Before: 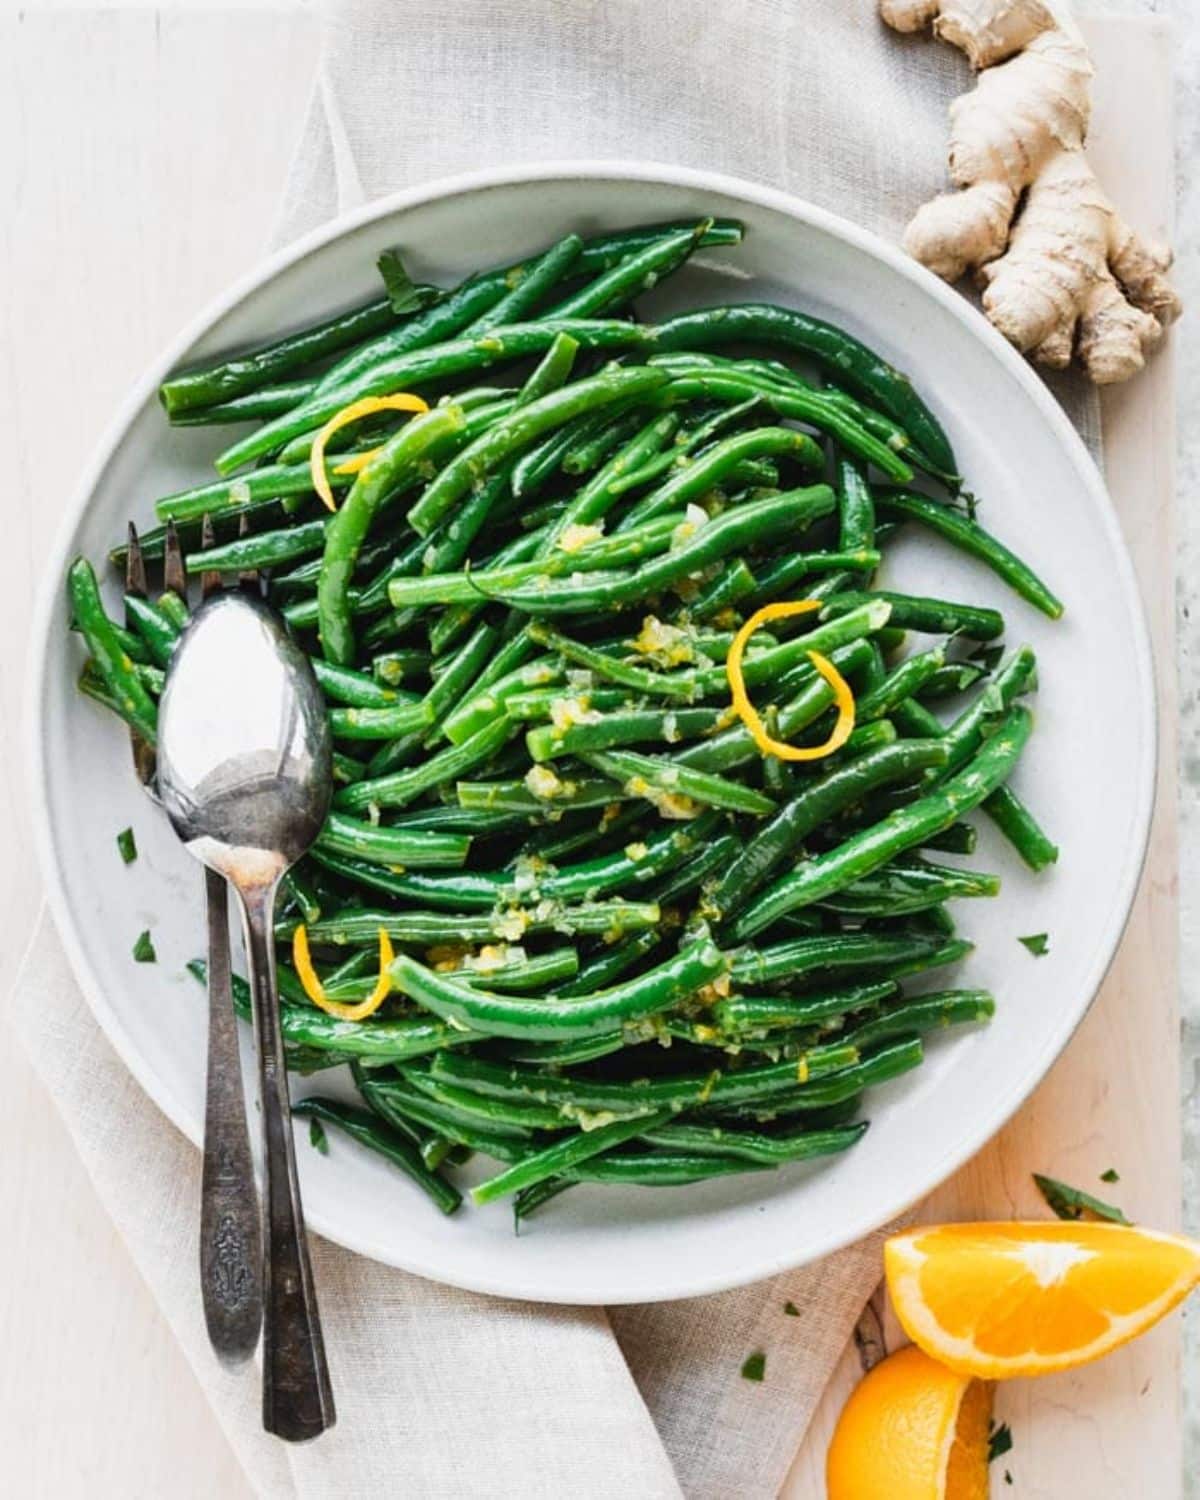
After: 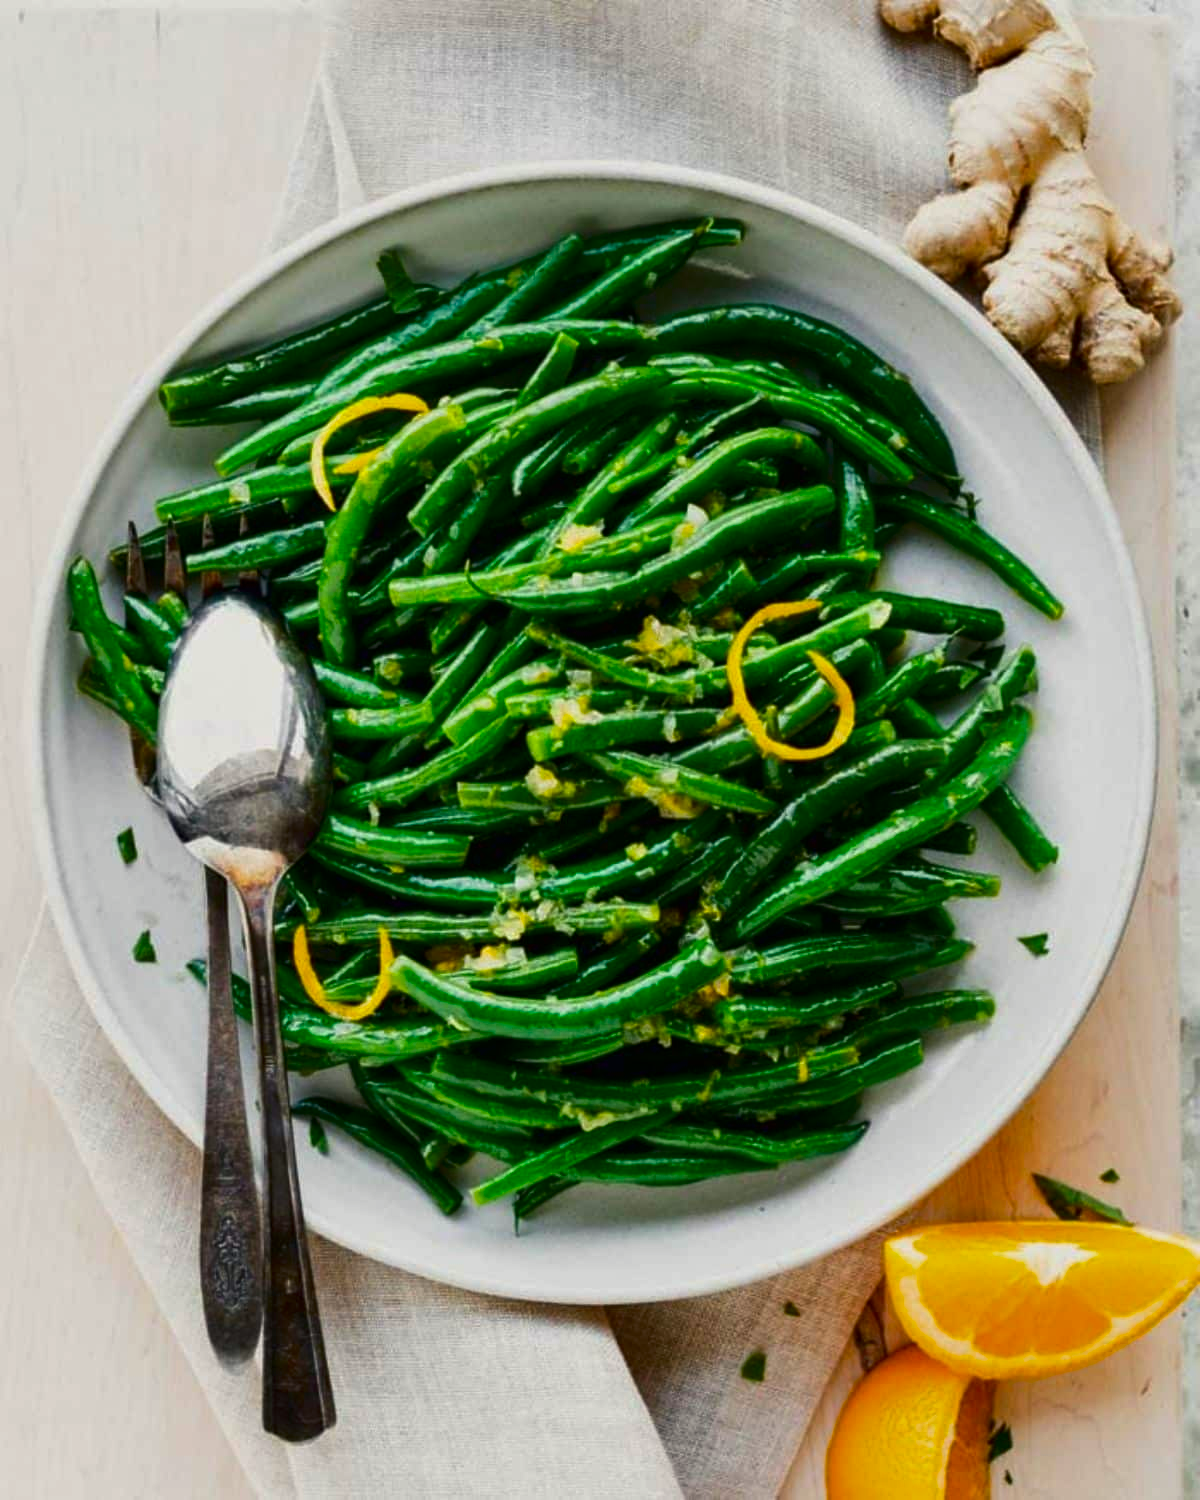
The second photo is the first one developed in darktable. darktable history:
exposure: exposure -0.244 EV, compensate exposure bias true, compensate highlight preservation false
contrast brightness saturation: brightness -0.209, saturation 0.079
color balance rgb: shadows lift › chroma 0.995%, shadows lift › hue 111.95°, highlights gain › luminance 6.184%, highlights gain › chroma 1.288%, highlights gain › hue 90.54°, shadows fall-off 101.528%, linear chroma grading › global chroma 15.2%, perceptual saturation grading › global saturation 9.881%, mask middle-gray fulcrum 21.883%, global vibrance 20%
